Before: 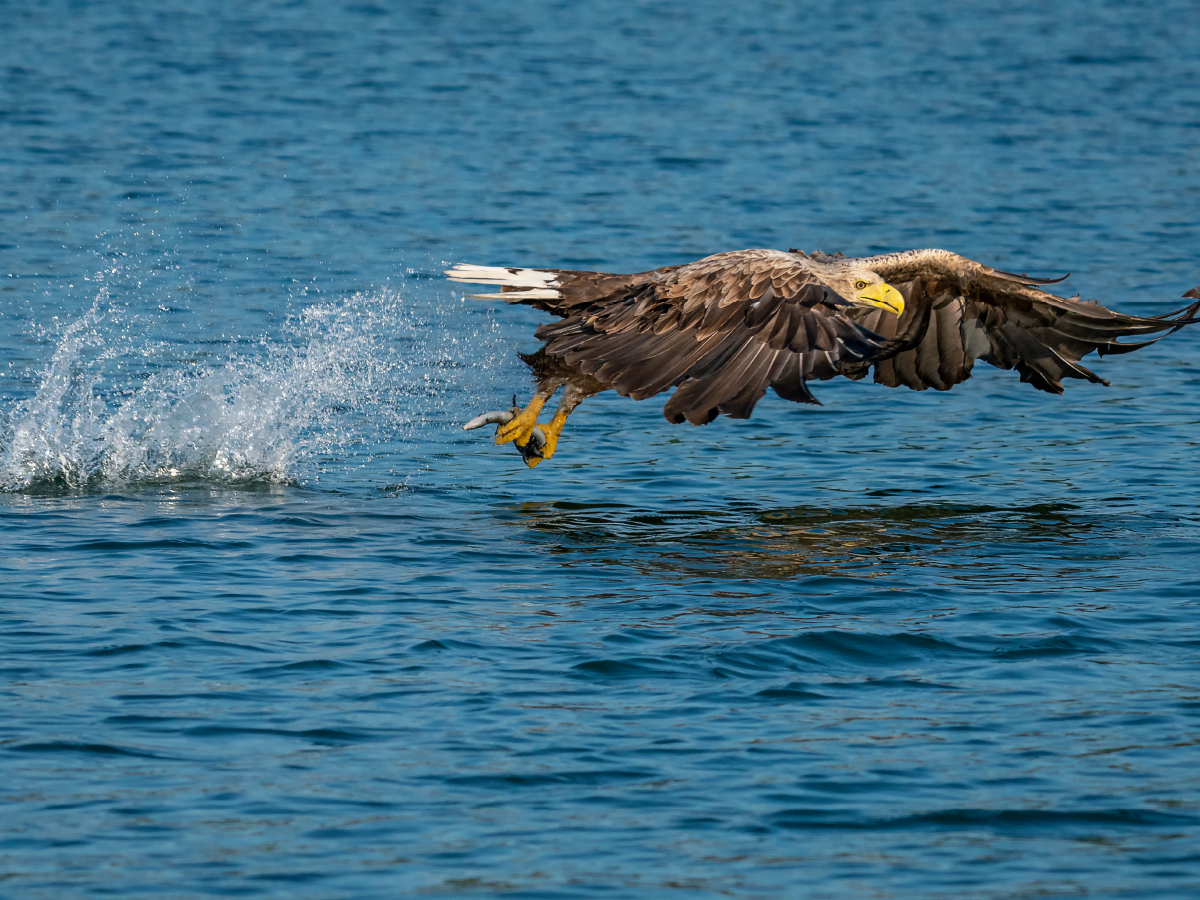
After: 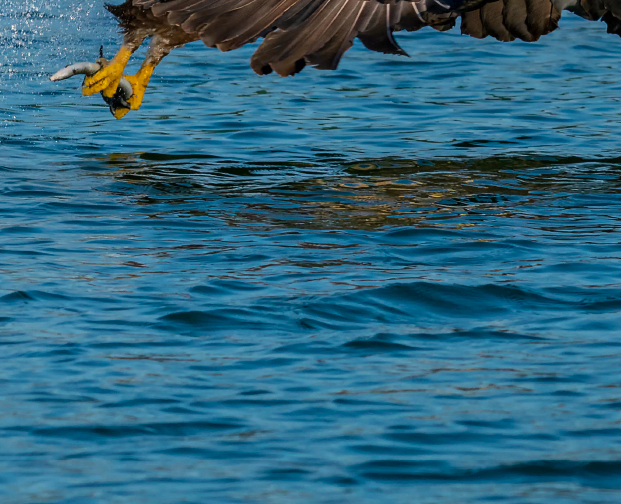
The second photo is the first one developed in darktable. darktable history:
color balance rgb: global vibrance 6.81%, saturation formula JzAzBz (2021)
crop: left 34.479%, top 38.822%, right 13.718%, bottom 5.172%
color balance: output saturation 110%
